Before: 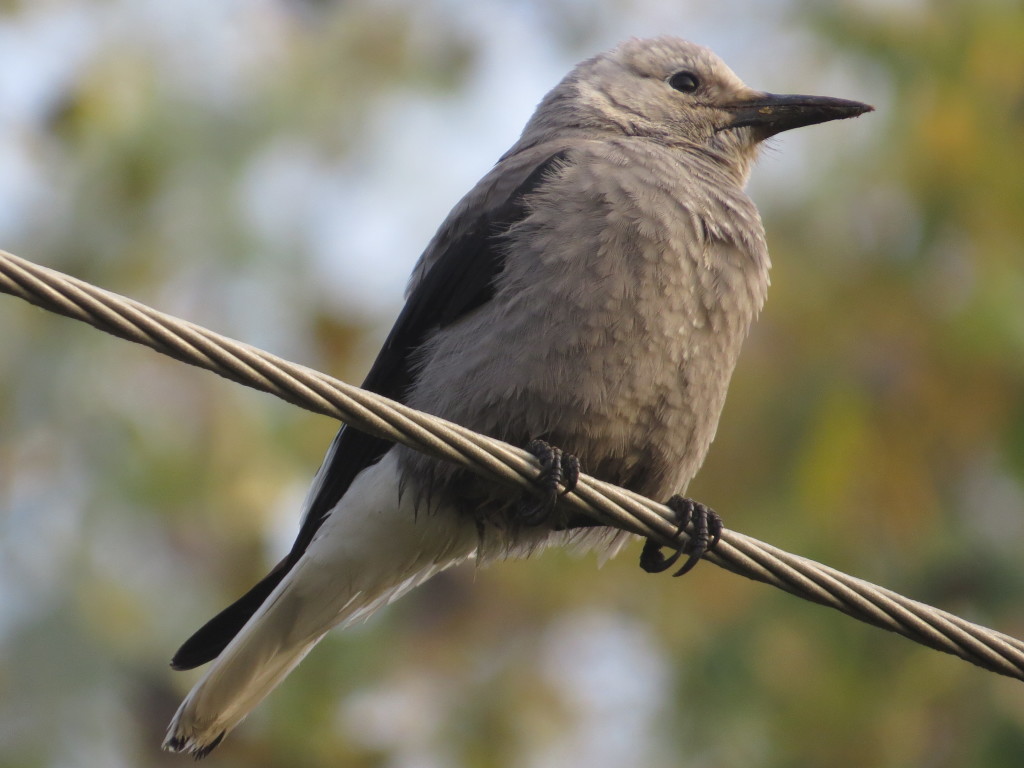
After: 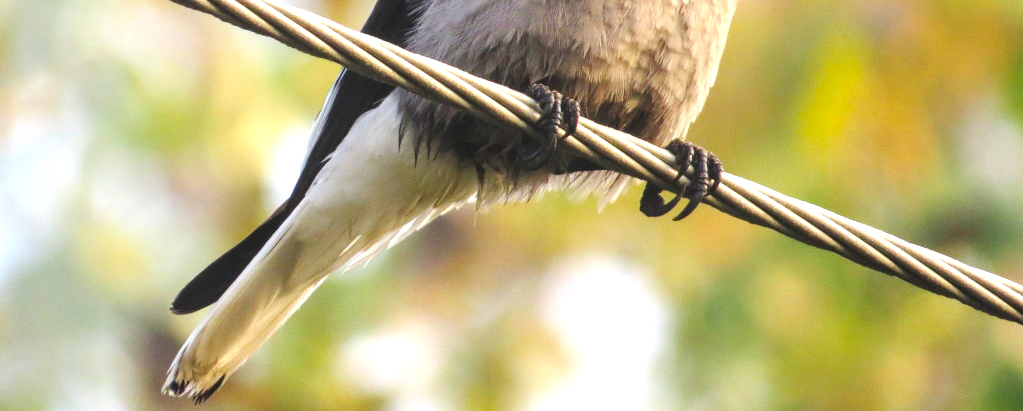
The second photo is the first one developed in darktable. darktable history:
levels: levels [0, 0.435, 0.917]
base curve: curves: ch0 [(0, 0) (0.026, 0.03) (0.109, 0.232) (0.351, 0.748) (0.669, 0.968) (1, 1)], preserve colors none
crop and rotate: top 46.439%, right 0.018%
contrast brightness saturation: contrast 0.027, brightness 0.063, saturation 0.128
local contrast: on, module defaults
